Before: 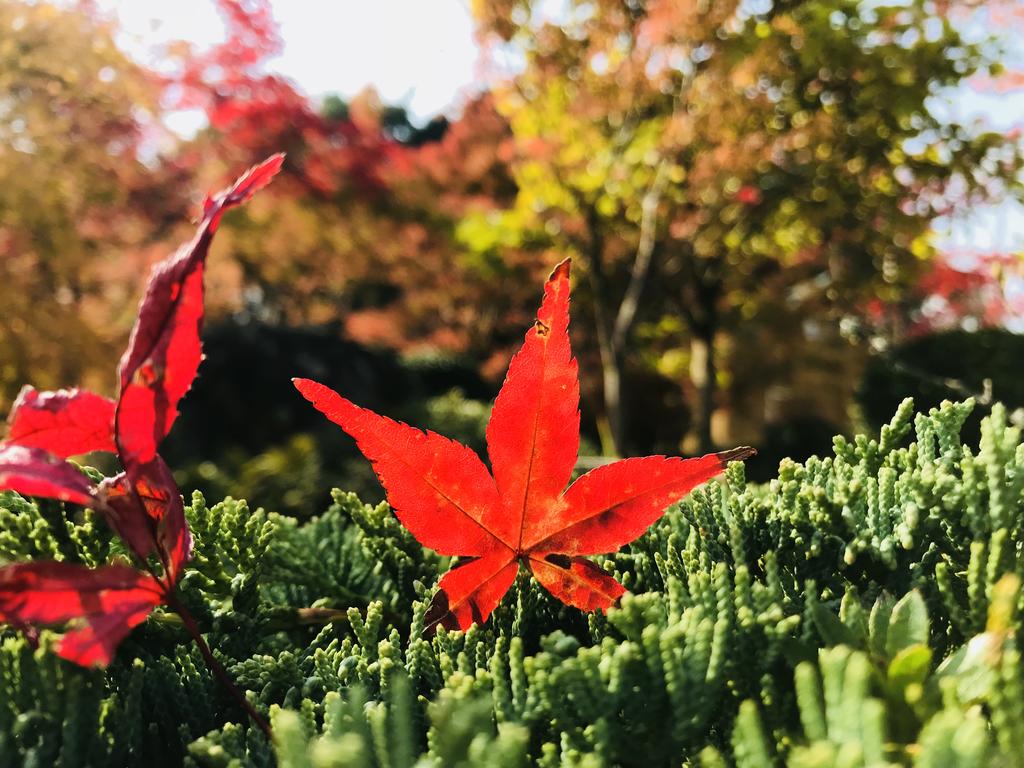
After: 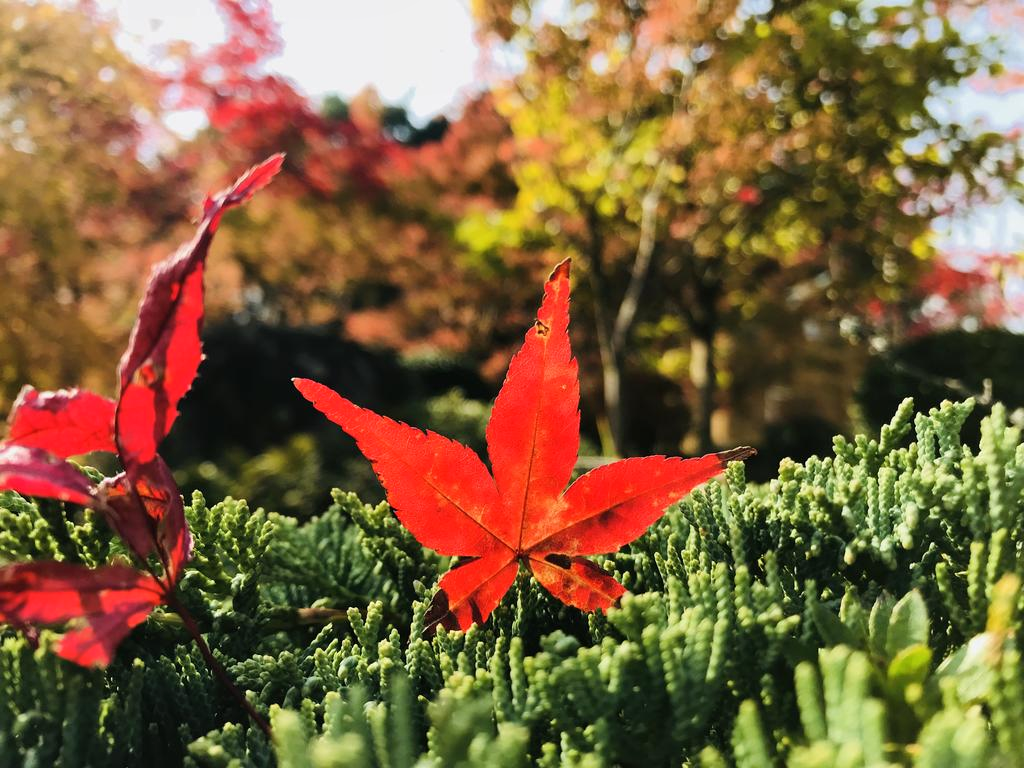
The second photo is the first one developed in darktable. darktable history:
shadows and highlights: shadows 37.35, highlights -27.89, soften with gaussian
